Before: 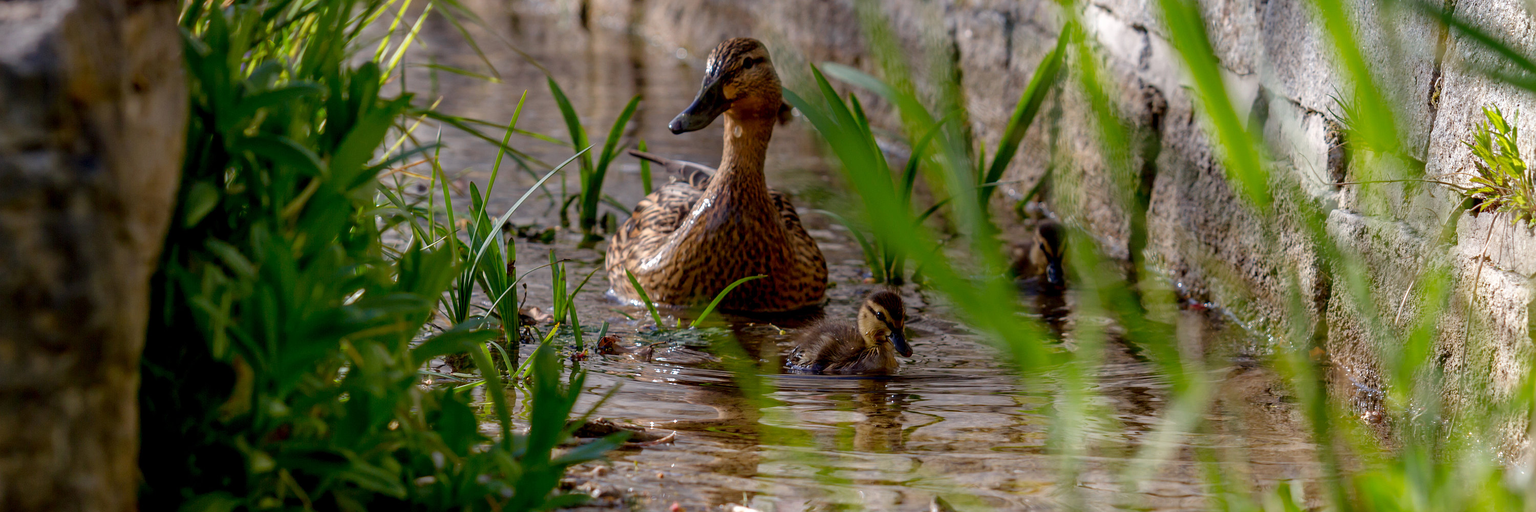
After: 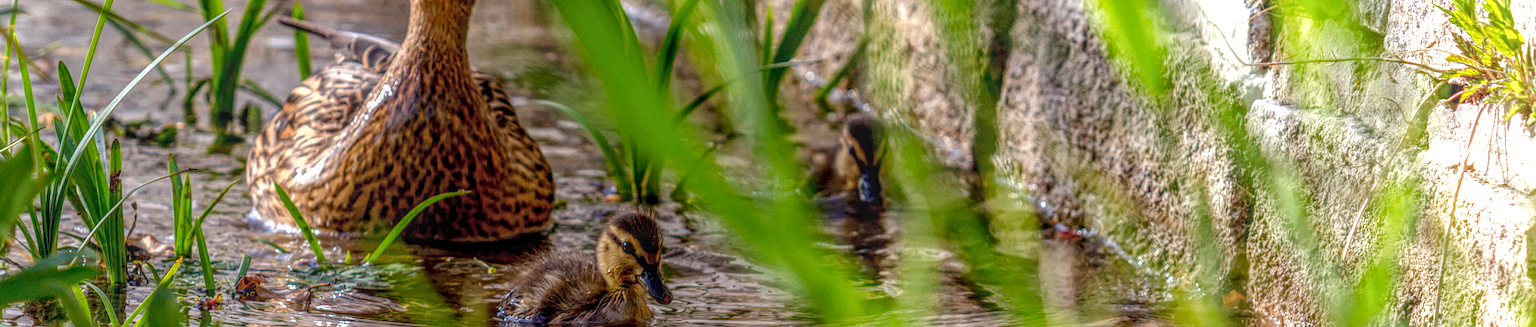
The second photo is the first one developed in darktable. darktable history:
exposure: black level correction 0, exposure 0.852 EV, compensate exposure bias true, compensate highlight preservation false
local contrast: highlights 20%, shadows 28%, detail 199%, midtone range 0.2
crop and rotate: left 27.928%, top 26.904%, bottom 26.977%
